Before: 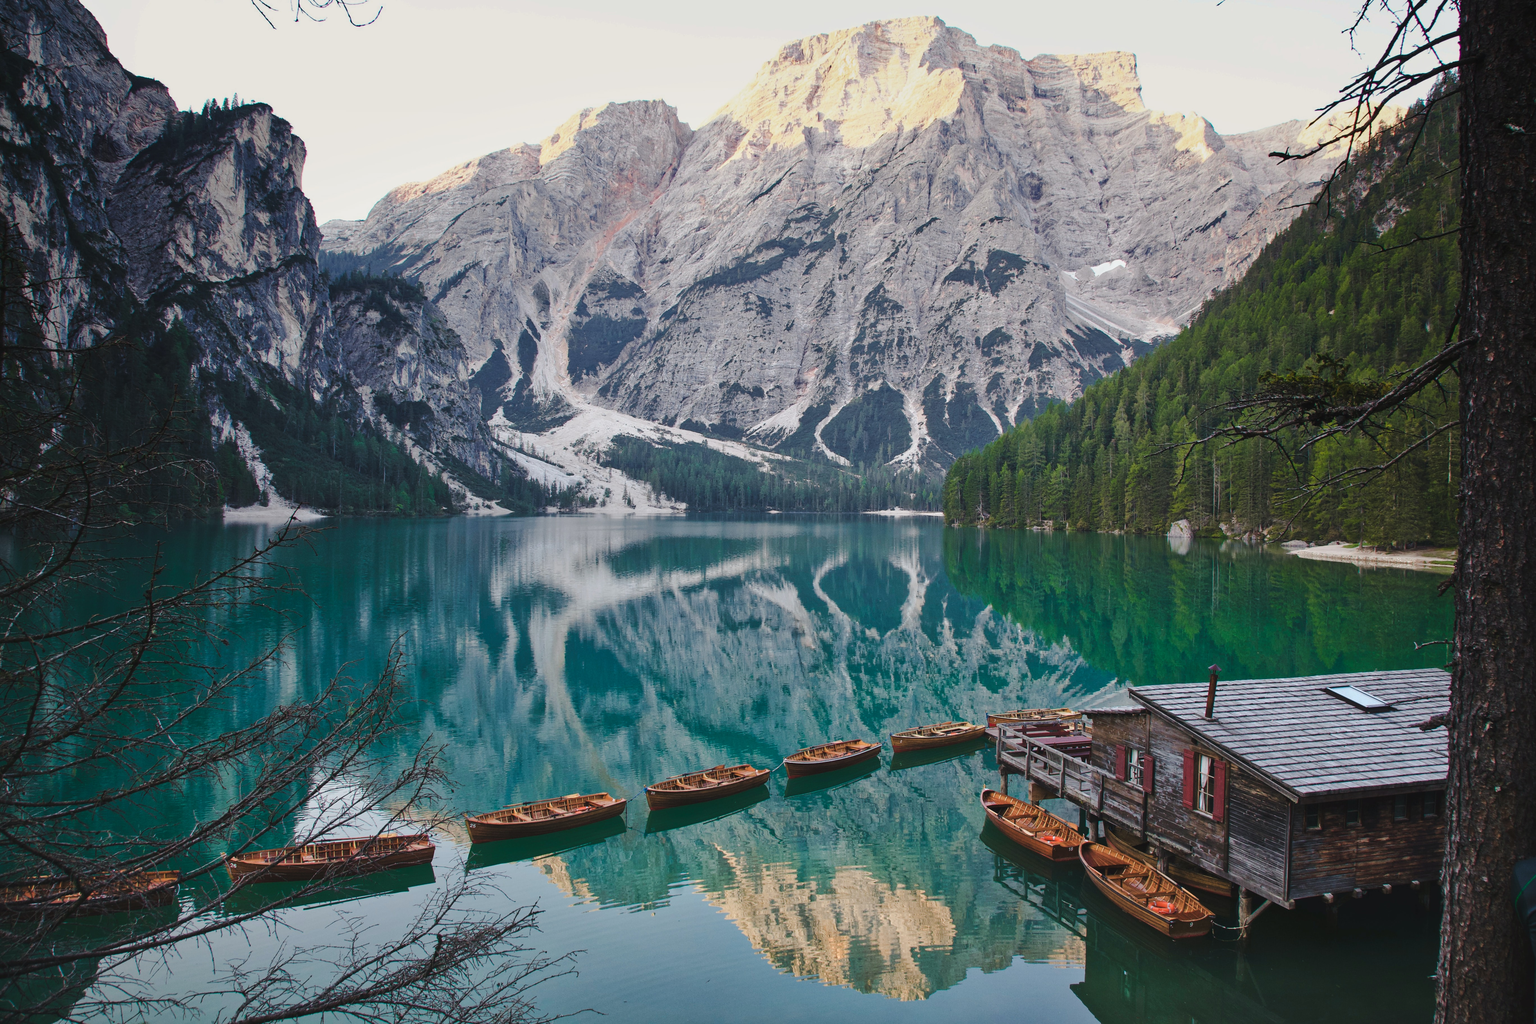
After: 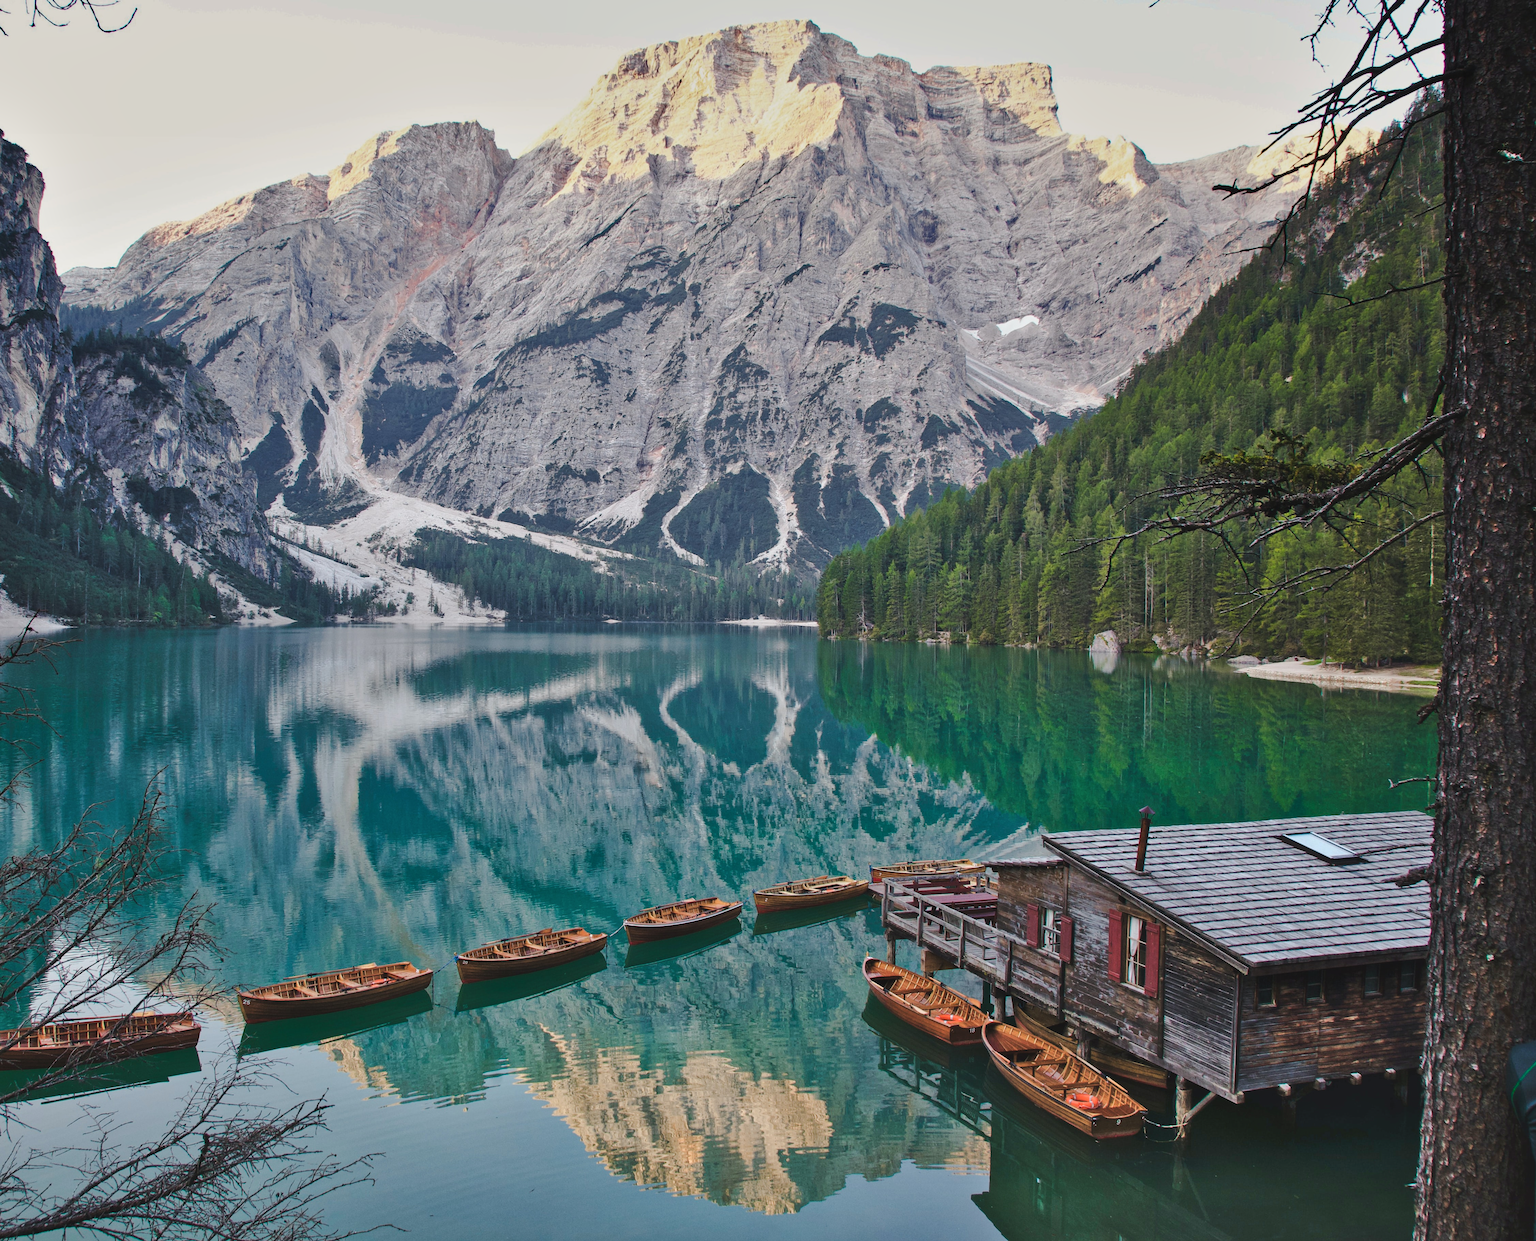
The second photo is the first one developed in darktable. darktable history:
crop: left 17.582%, bottom 0.031%
shadows and highlights: soften with gaussian
